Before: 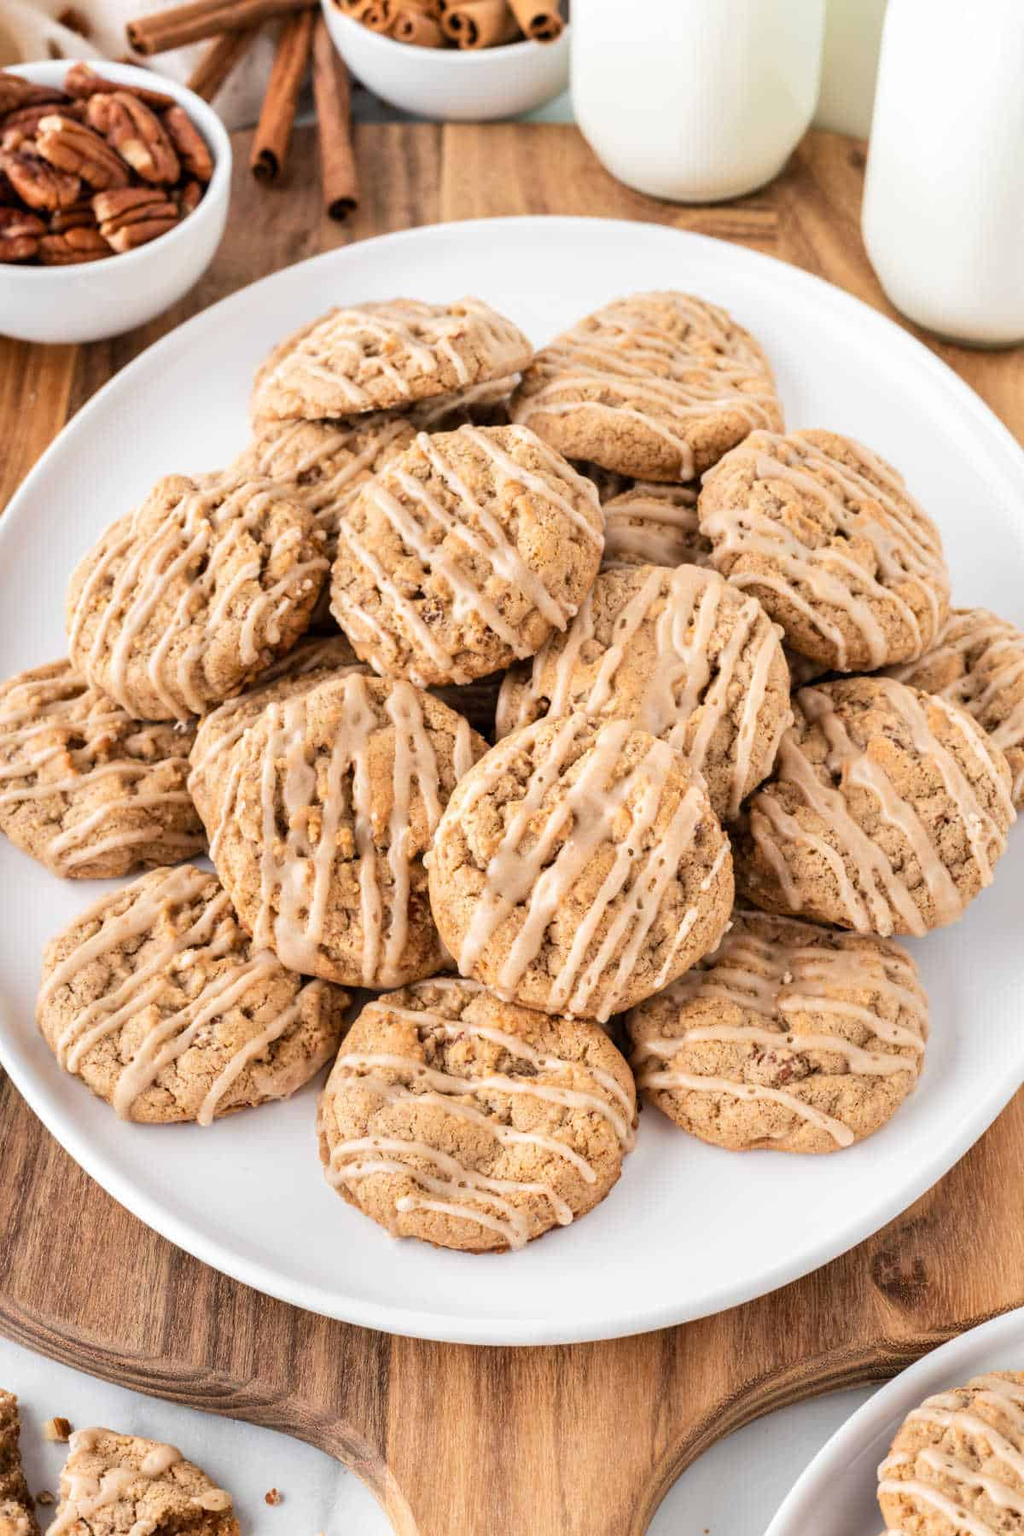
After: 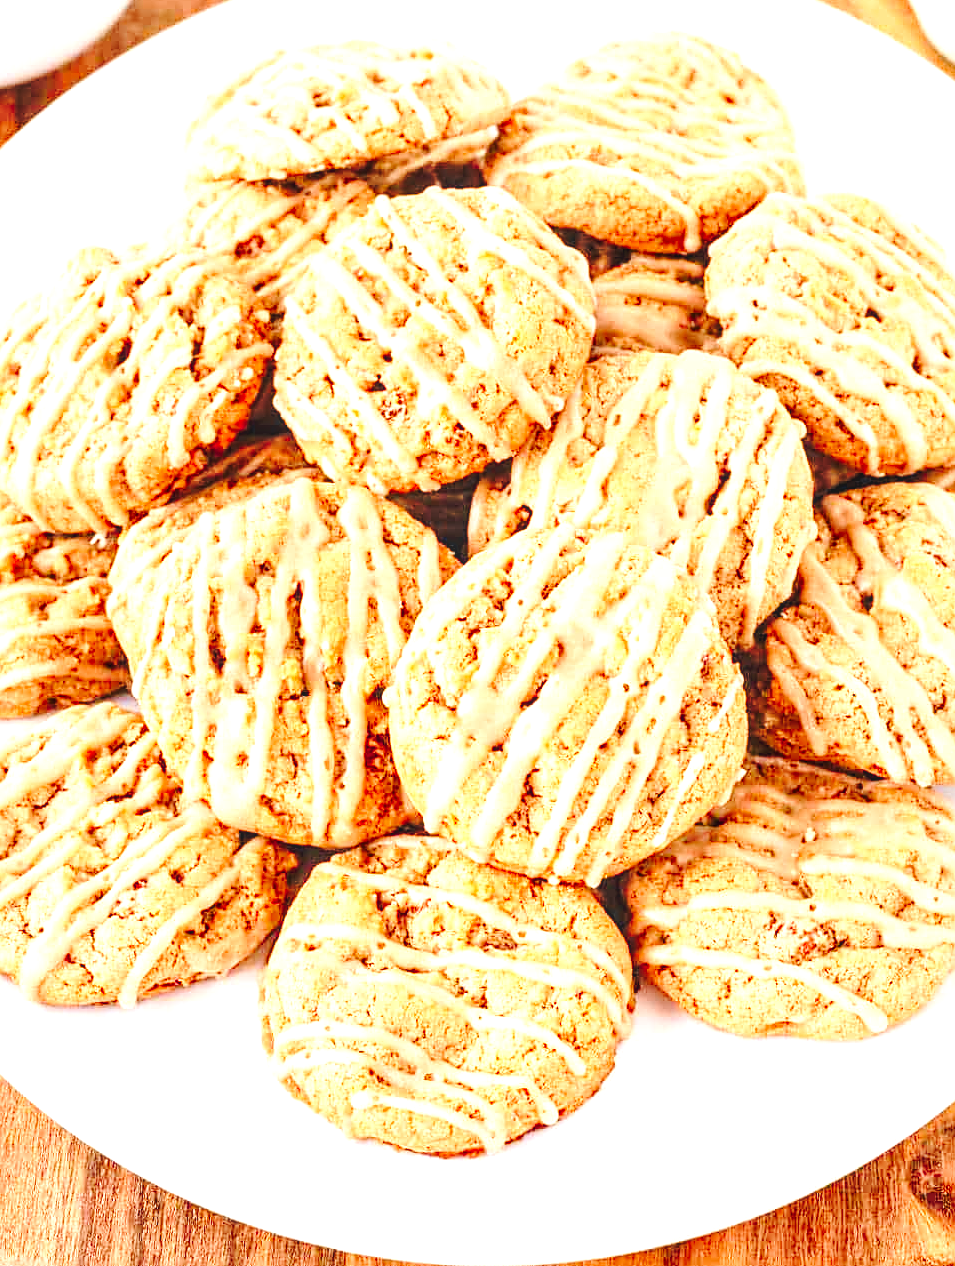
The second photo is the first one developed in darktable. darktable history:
tone curve: curves: ch0 [(0, 0.014) (0.17, 0.099) (0.398, 0.423) (0.725, 0.828) (0.872, 0.918) (1, 0.981)]; ch1 [(0, 0) (0.402, 0.36) (0.489, 0.491) (0.5, 0.503) (0.515, 0.52) (0.545, 0.572) (0.615, 0.662) (0.701, 0.725) (1, 1)]; ch2 [(0, 0) (0.42, 0.458) (0.485, 0.499) (0.503, 0.503) (0.531, 0.542) (0.561, 0.594) (0.644, 0.694) (0.717, 0.753) (1, 0.991)], preserve colors none
crop: left 9.473%, top 17.302%, right 10.867%, bottom 12.33%
exposure: exposure -0.041 EV, compensate highlight preservation false
sharpen: on, module defaults
tone equalizer: -8 EV 0.09 EV, edges refinement/feathering 500, mask exposure compensation -1.57 EV, preserve details no
levels: levels [0.008, 0.318, 0.836]
local contrast: on, module defaults
